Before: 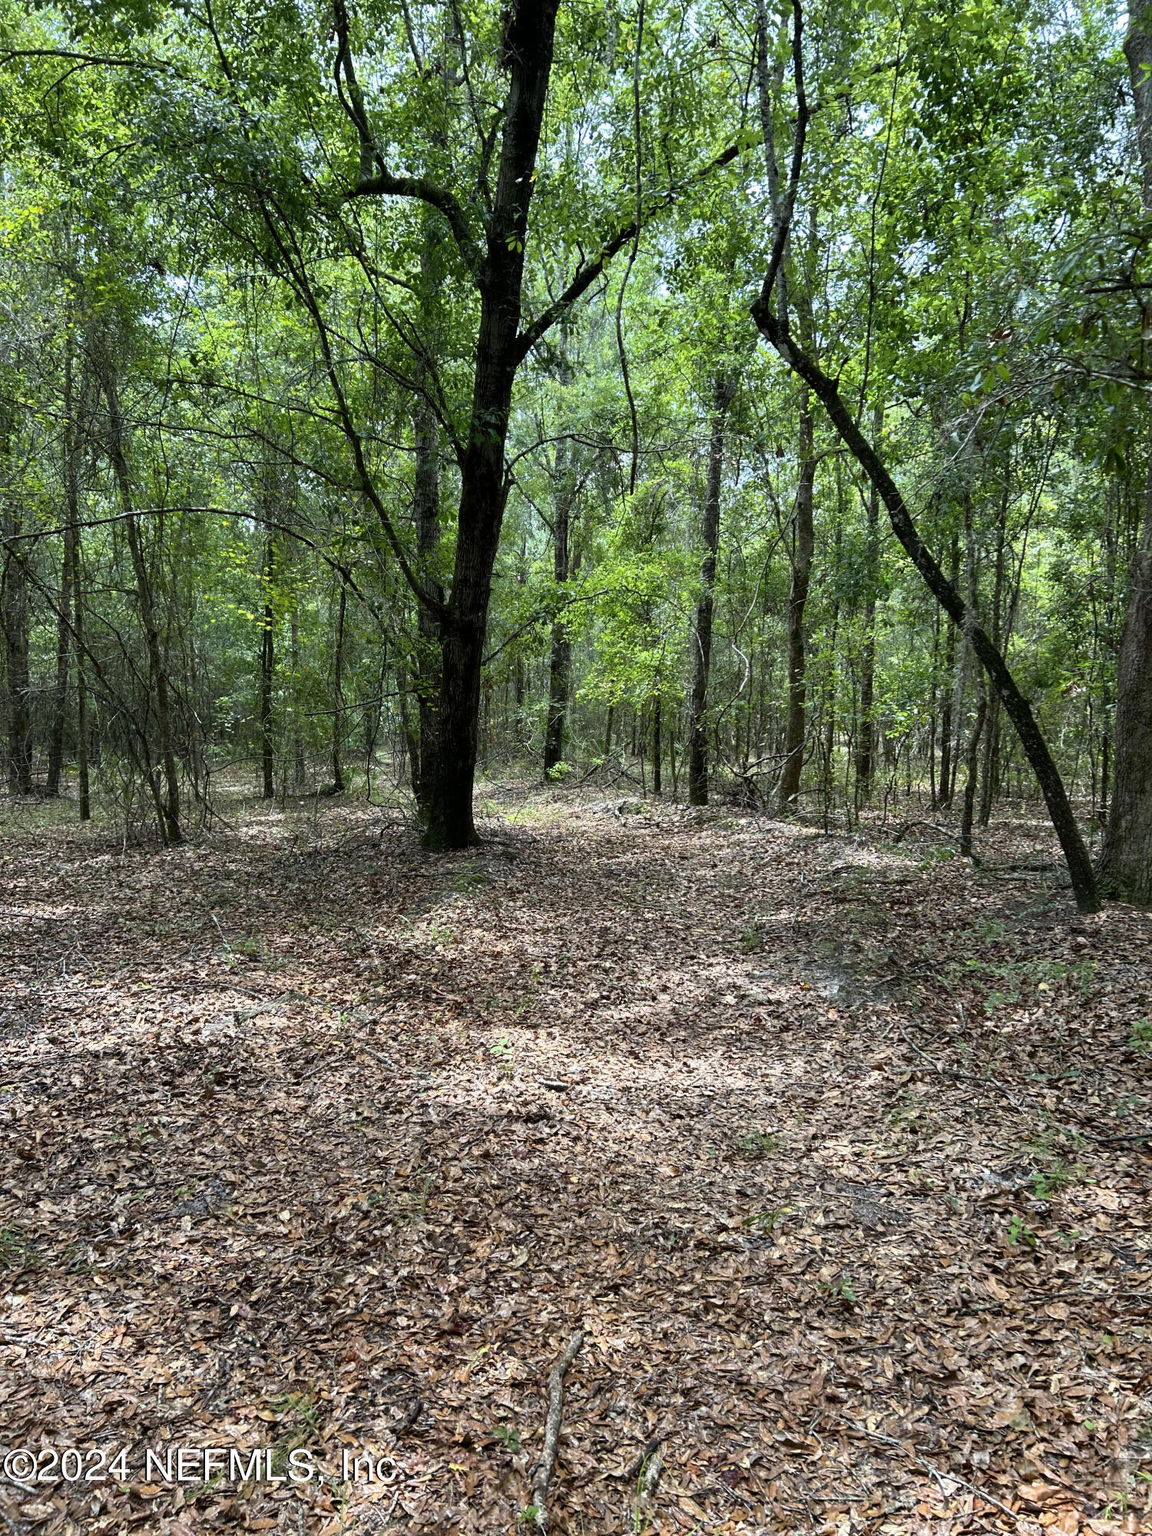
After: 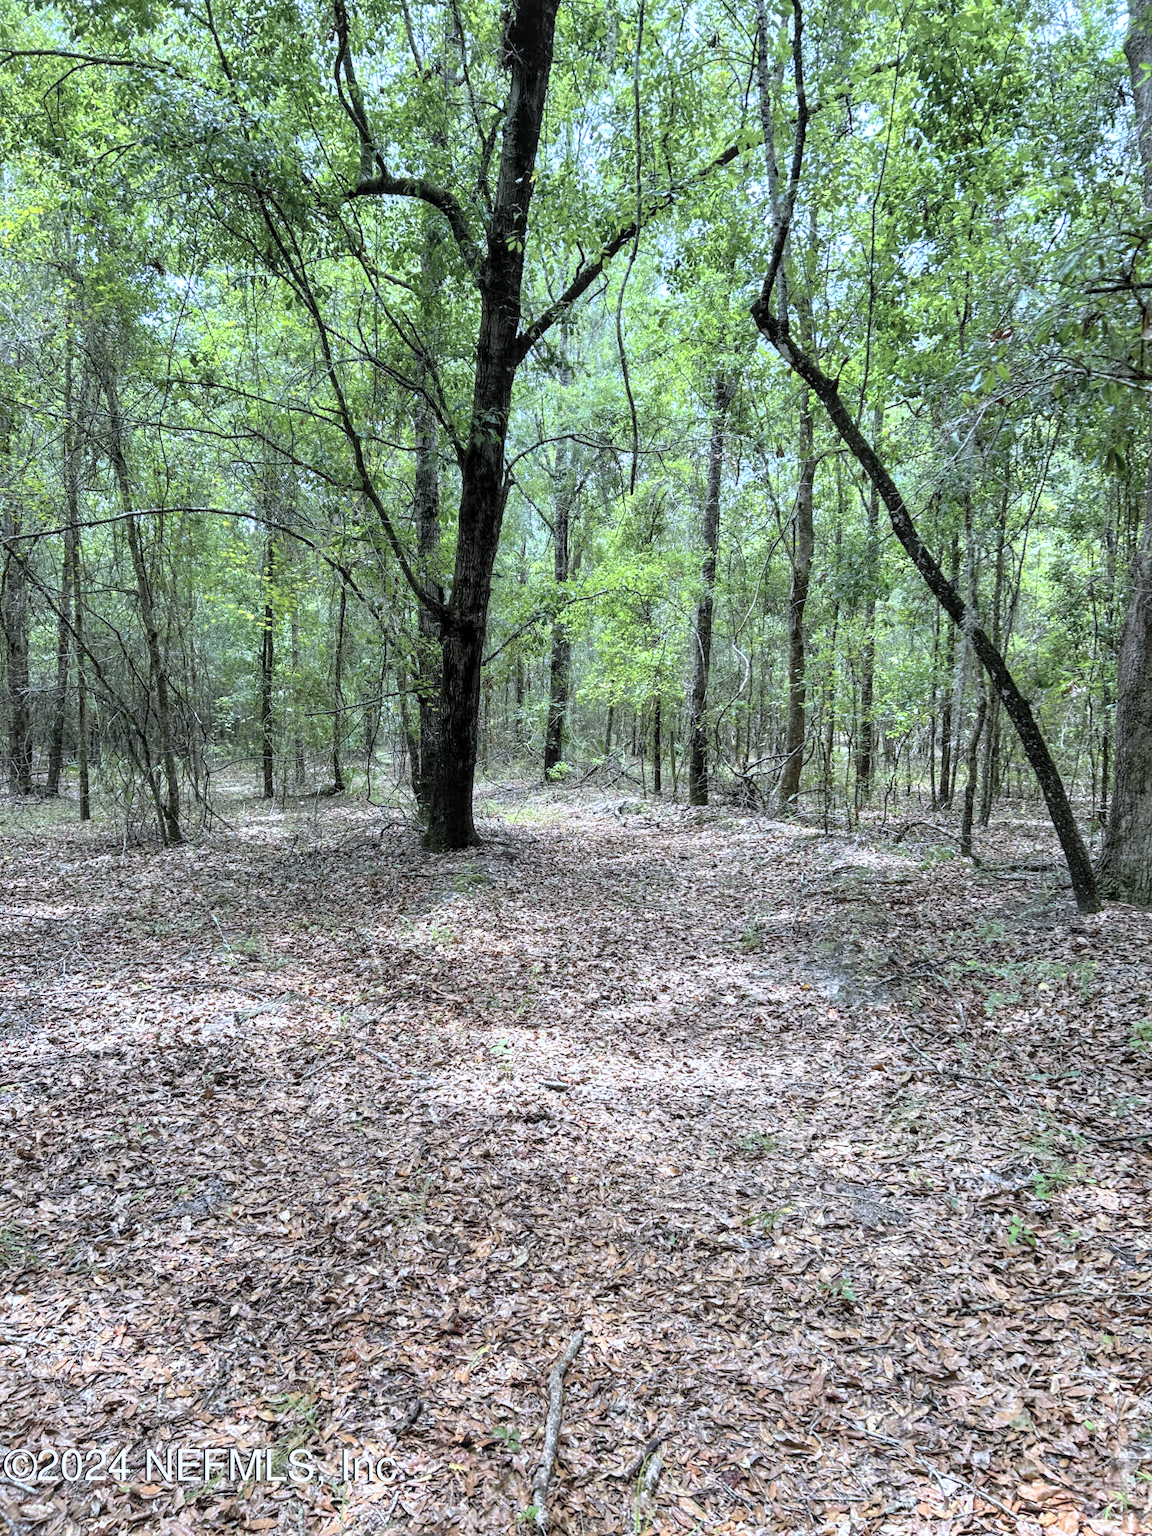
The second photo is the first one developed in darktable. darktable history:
global tonemap: drago (0.7, 100)
local contrast: on, module defaults
color calibration: illuminant as shot in camera, x 0.37, y 0.382, temperature 4313.32 K
